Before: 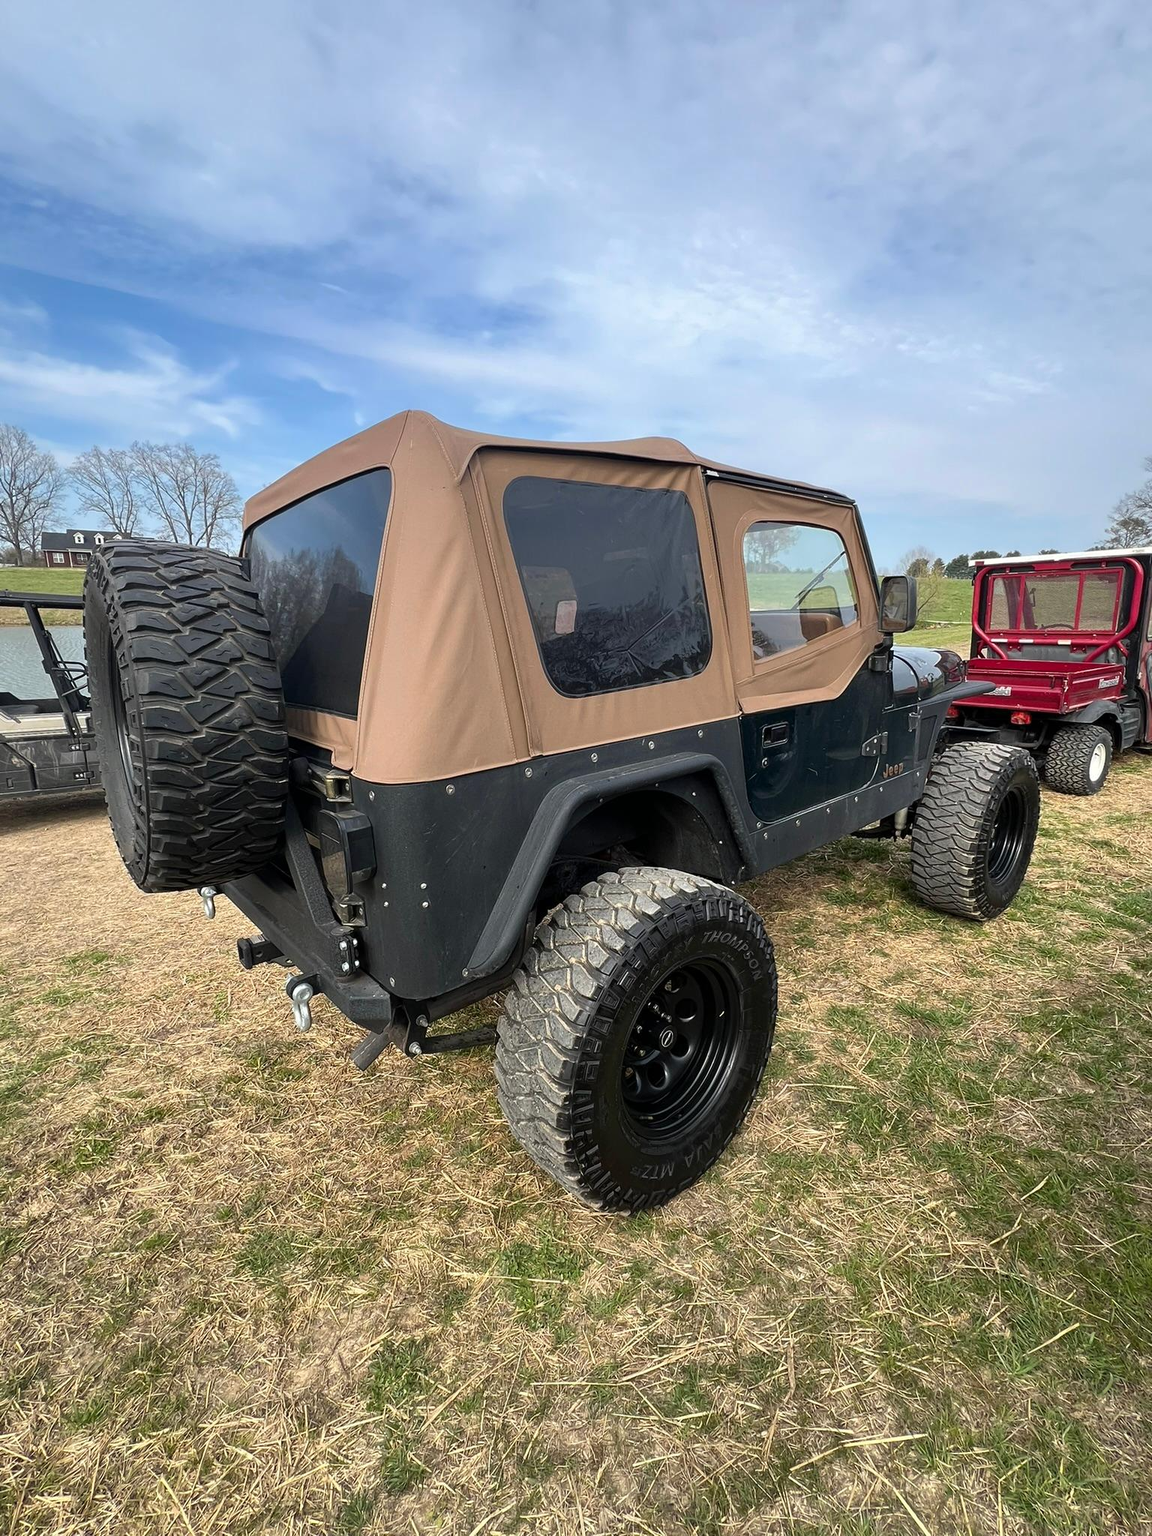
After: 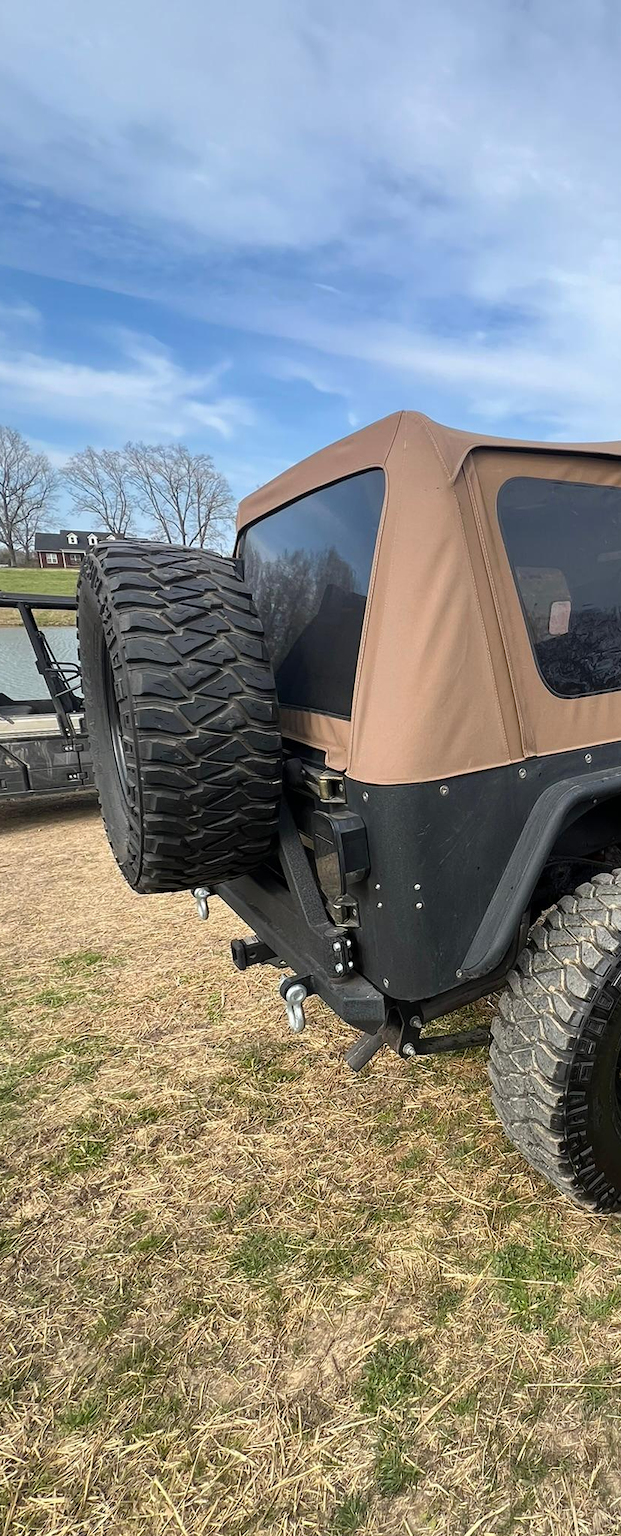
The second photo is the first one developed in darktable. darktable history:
crop: left 0.618%, right 45.447%, bottom 0.087%
